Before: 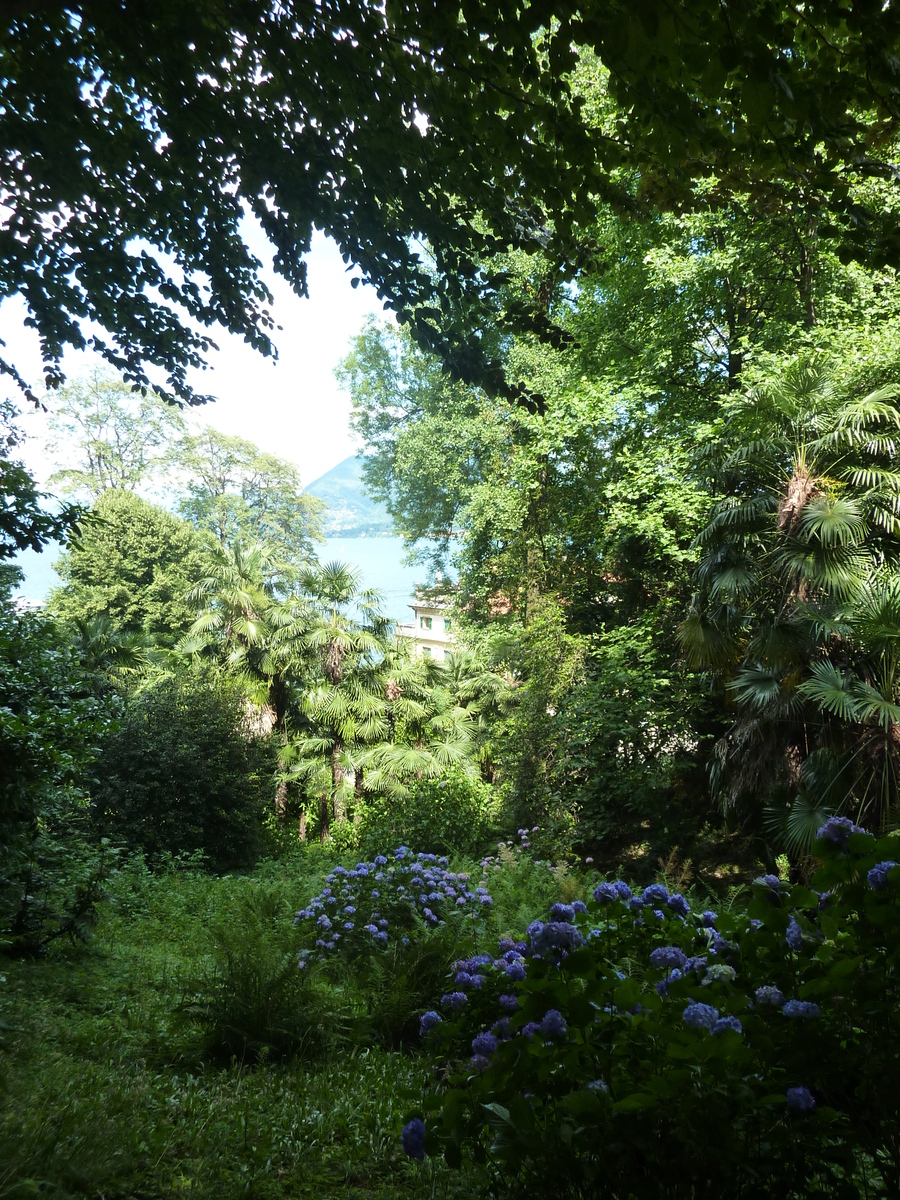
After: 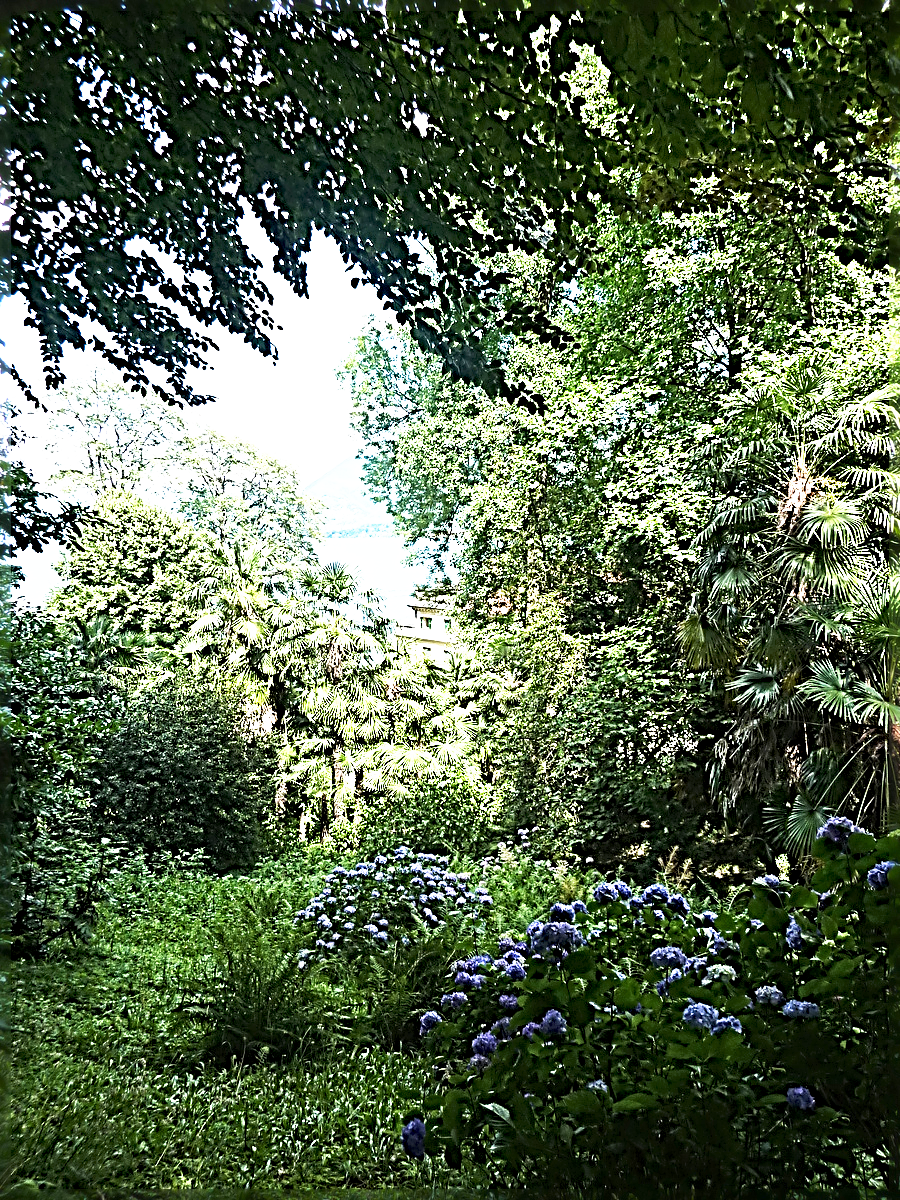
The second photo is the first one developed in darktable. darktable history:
haze removal: adaptive false
exposure: exposure 0.295 EV, compensate highlight preservation false
sharpen: radius 4.048, amount 1.99
base curve: curves: ch0 [(0, 0) (0.495, 0.917) (1, 1)], preserve colors none
